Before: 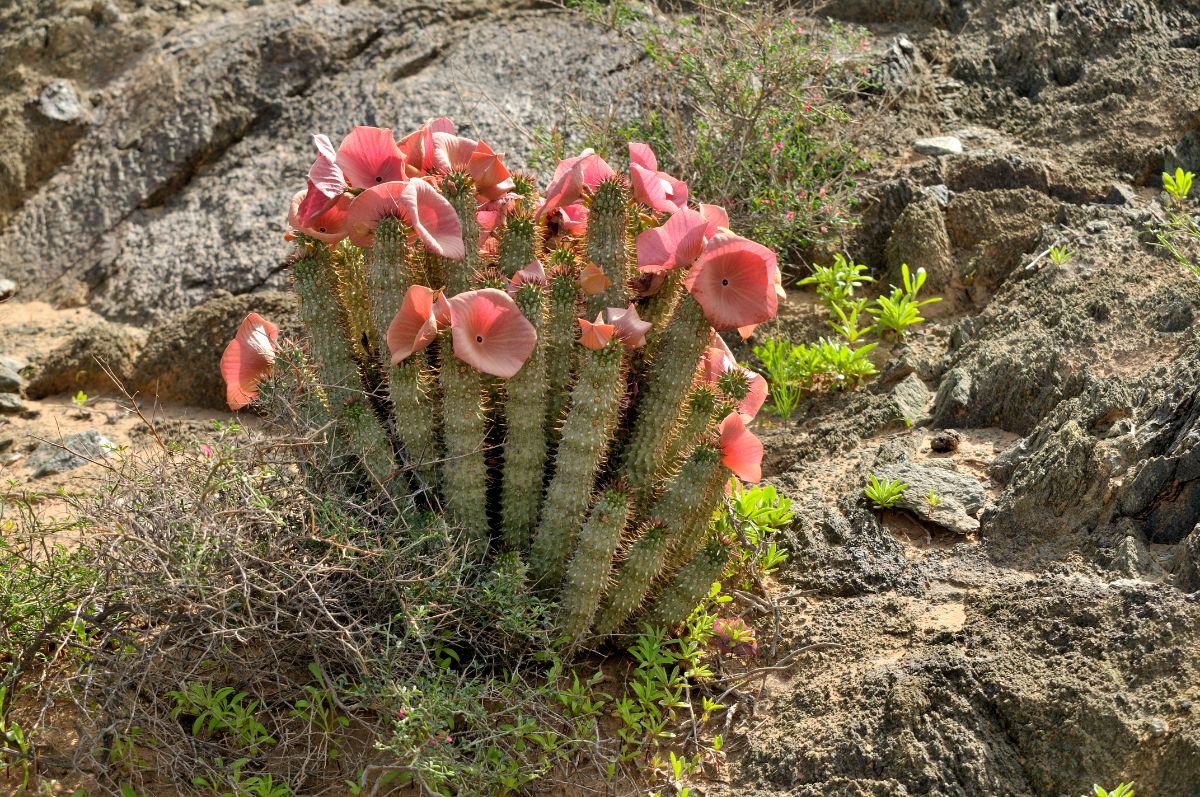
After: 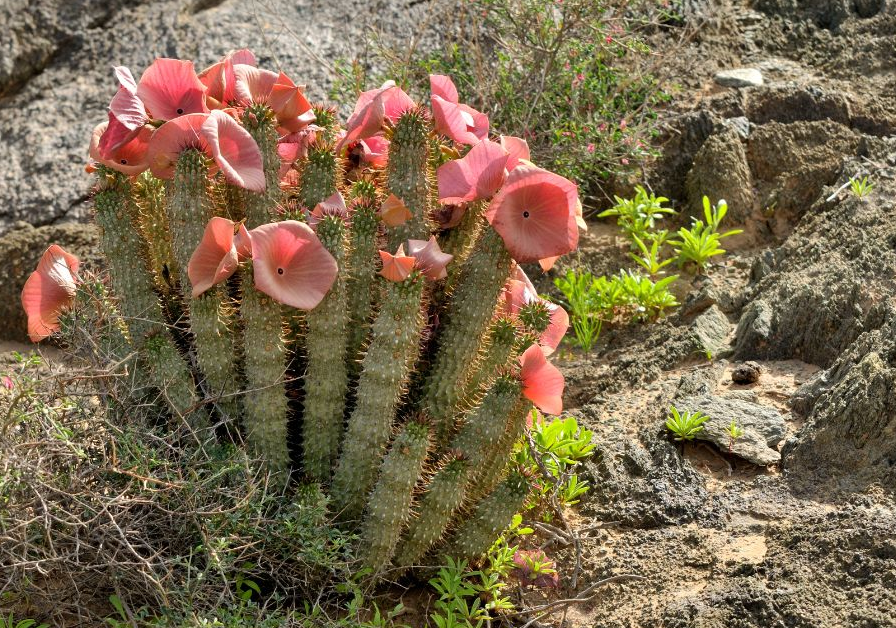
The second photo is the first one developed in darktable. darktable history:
crop: left 16.599%, top 8.64%, right 8.568%, bottom 12.559%
